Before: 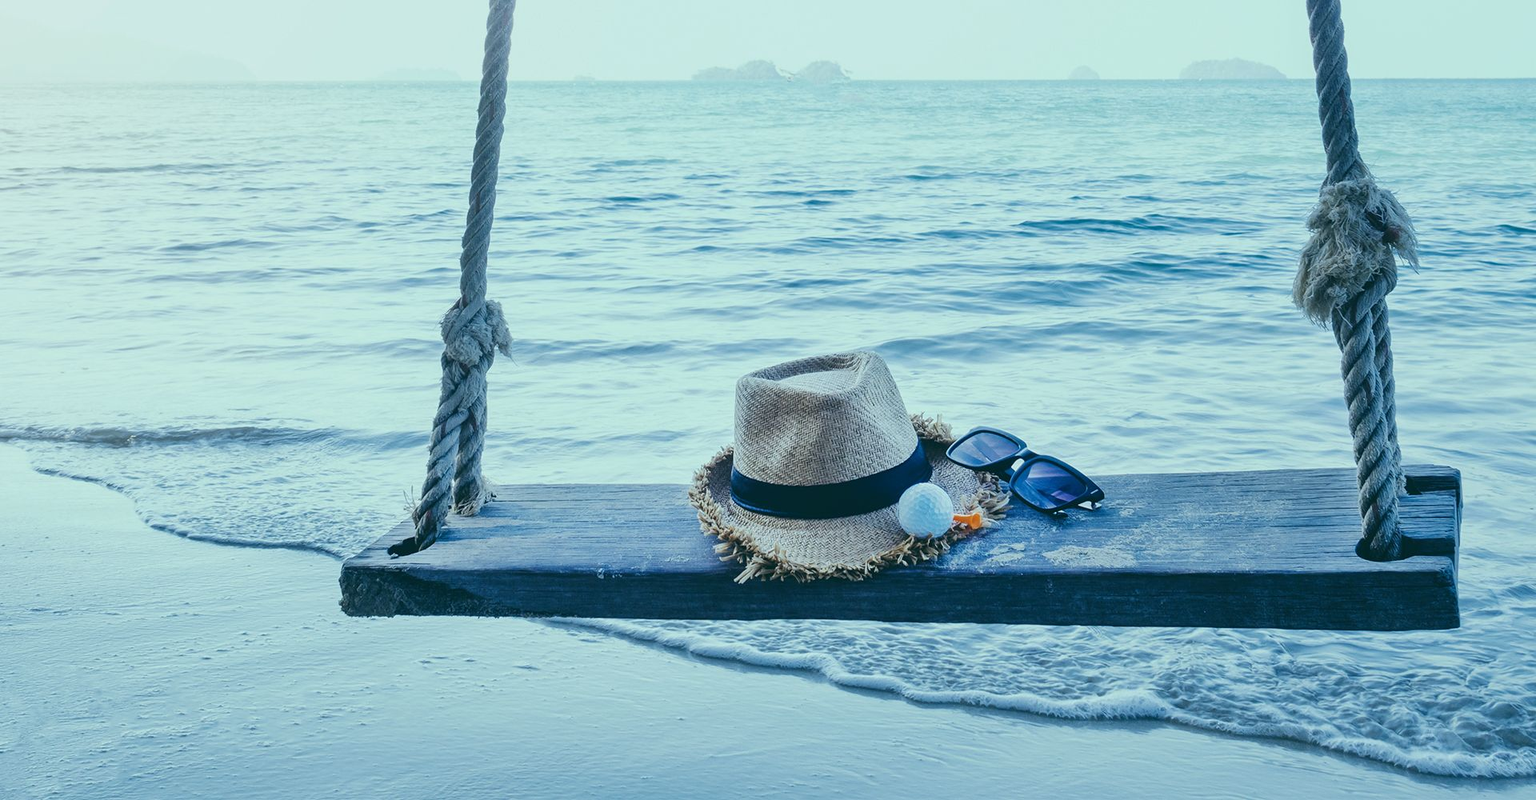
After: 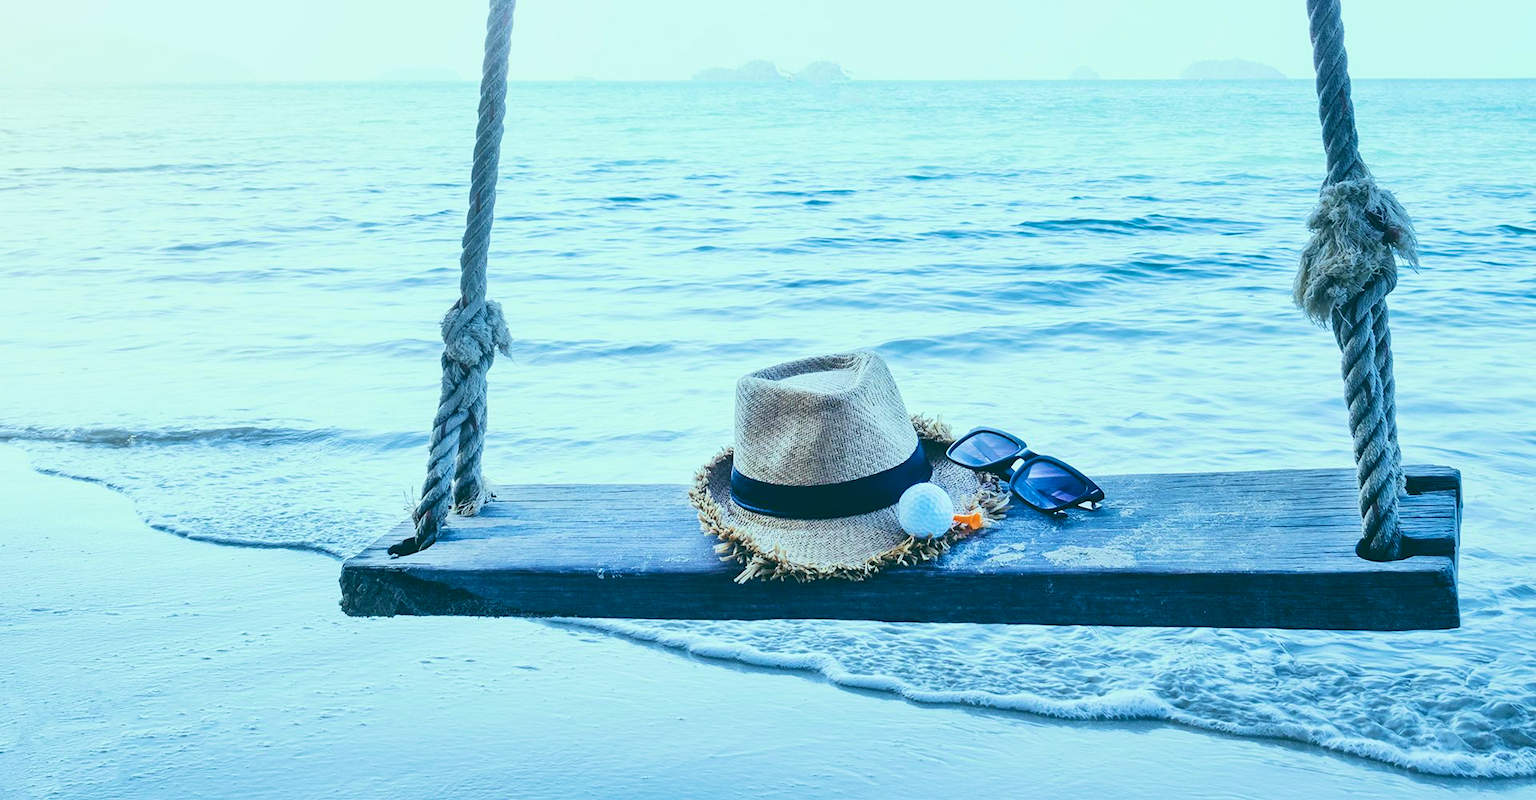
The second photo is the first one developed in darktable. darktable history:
velvia: on, module defaults
contrast brightness saturation: contrast 0.198, brightness 0.163, saturation 0.215
